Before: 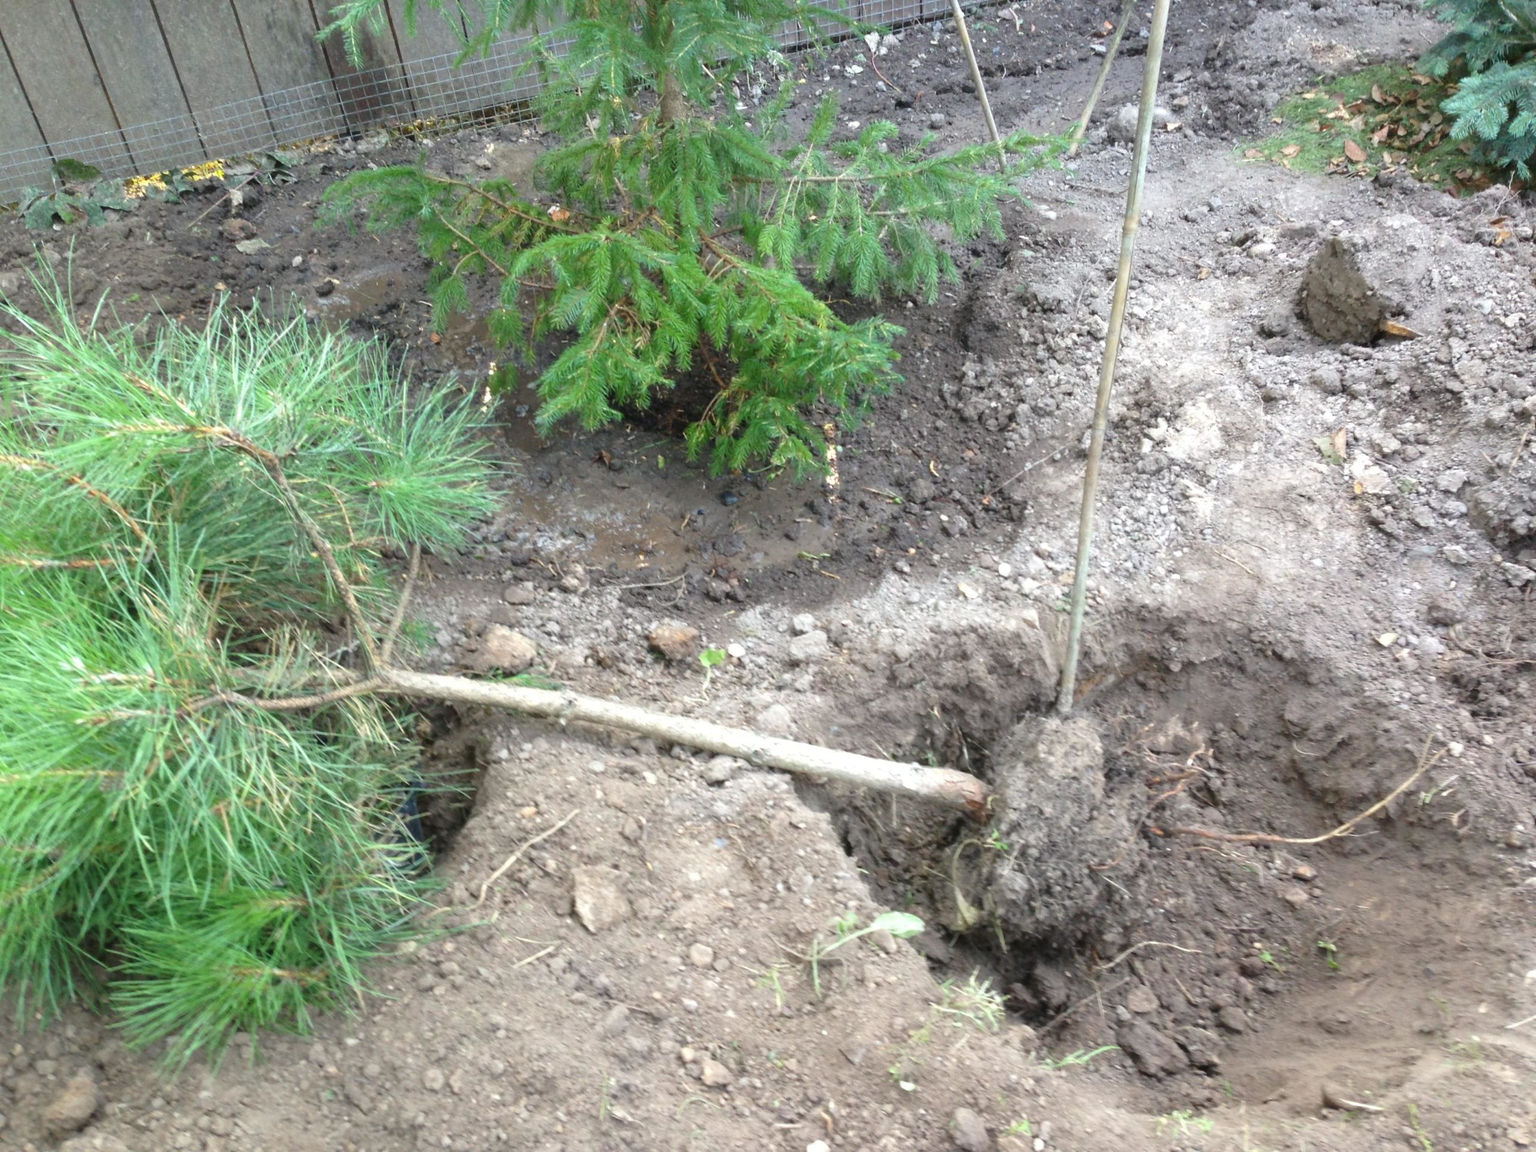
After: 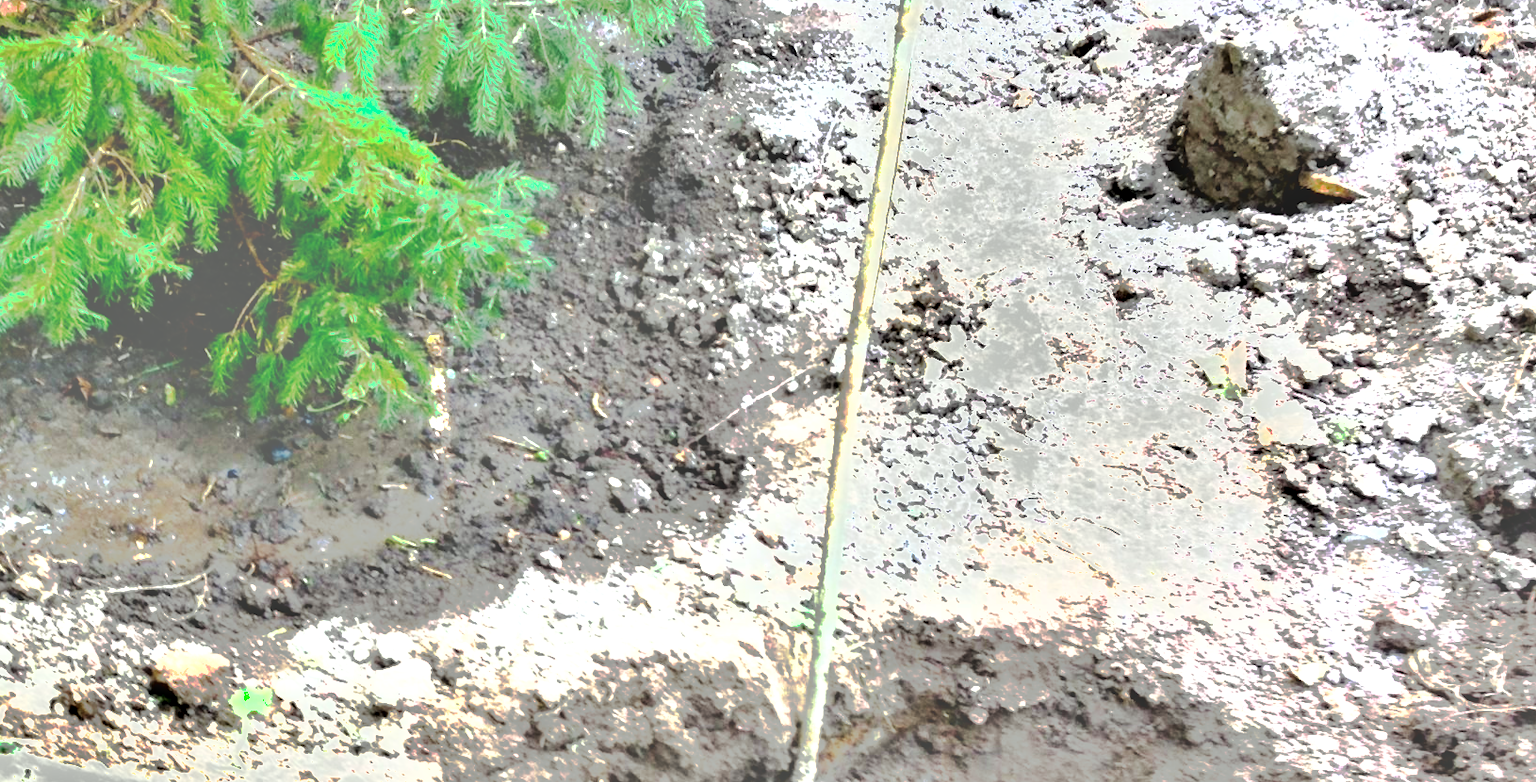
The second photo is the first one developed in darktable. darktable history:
crop: left 36.005%, top 18.293%, right 0.31%, bottom 38.444%
color correction: highlights a* -2.68, highlights b* 2.57
color balance rgb: perceptual saturation grading › global saturation 20%, global vibrance 20%
exposure: black level correction 0, exposure 1.1 EV, compensate exposure bias true, compensate highlight preservation false
tone curve: curves: ch0 [(0, 0) (0.003, 0.449) (0.011, 0.449) (0.025, 0.449) (0.044, 0.45) (0.069, 0.453) (0.1, 0.453) (0.136, 0.455) (0.177, 0.458) (0.224, 0.462) (0.277, 0.47) (0.335, 0.491) (0.399, 0.522) (0.468, 0.561) (0.543, 0.619) (0.623, 0.69) (0.709, 0.756) (0.801, 0.802) (0.898, 0.825) (1, 1)], preserve colors none
shadows and highlights: soften with gaussian
base curve: curves: ch0 [(0, 0) (0.073, 0.04) (0.157, 0.139) (0.492, 0.492) (0.758, 0.758) (1, 1)], preserve colors none
